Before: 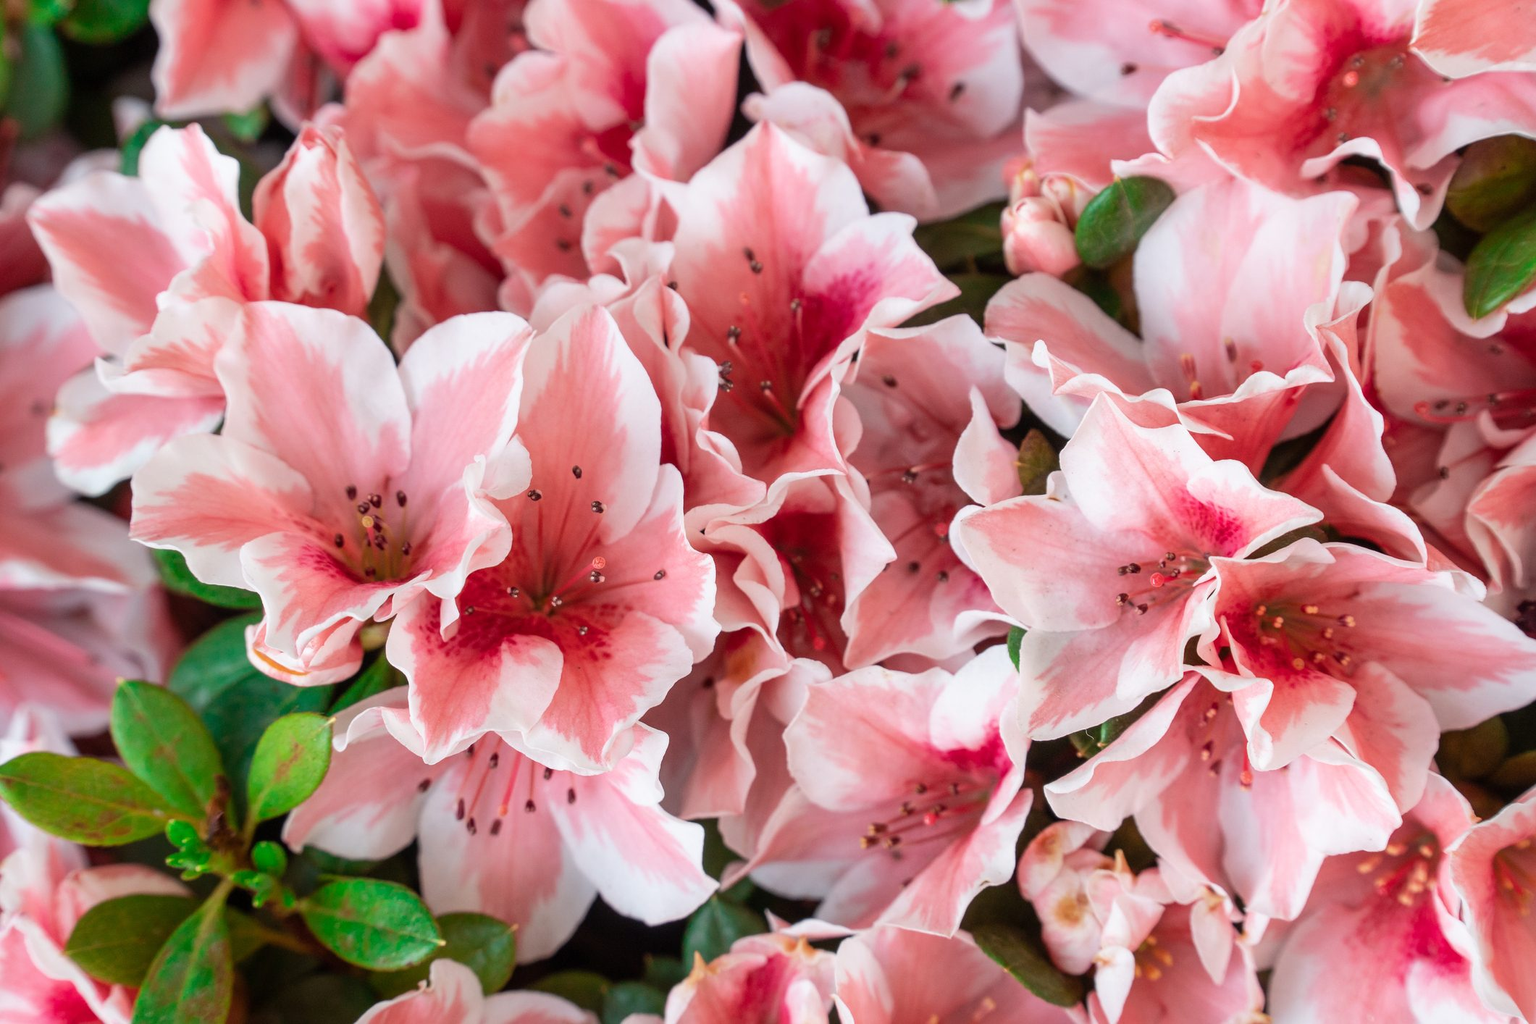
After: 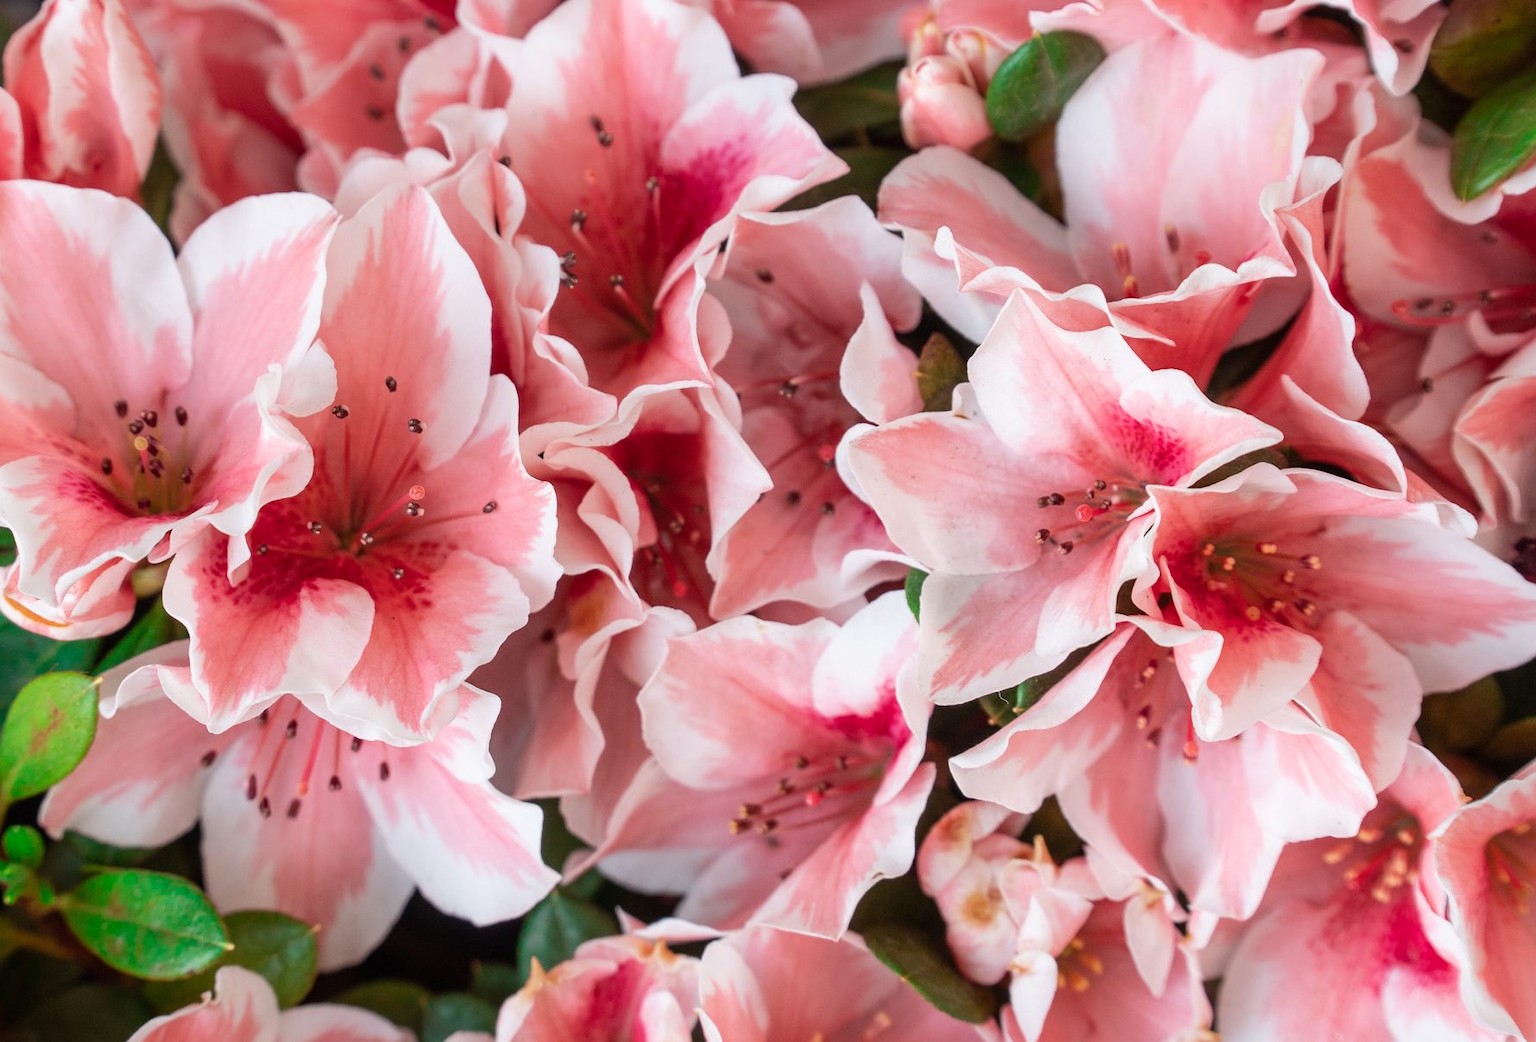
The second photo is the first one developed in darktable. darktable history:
crop: left 16.294%, top 14.746%
